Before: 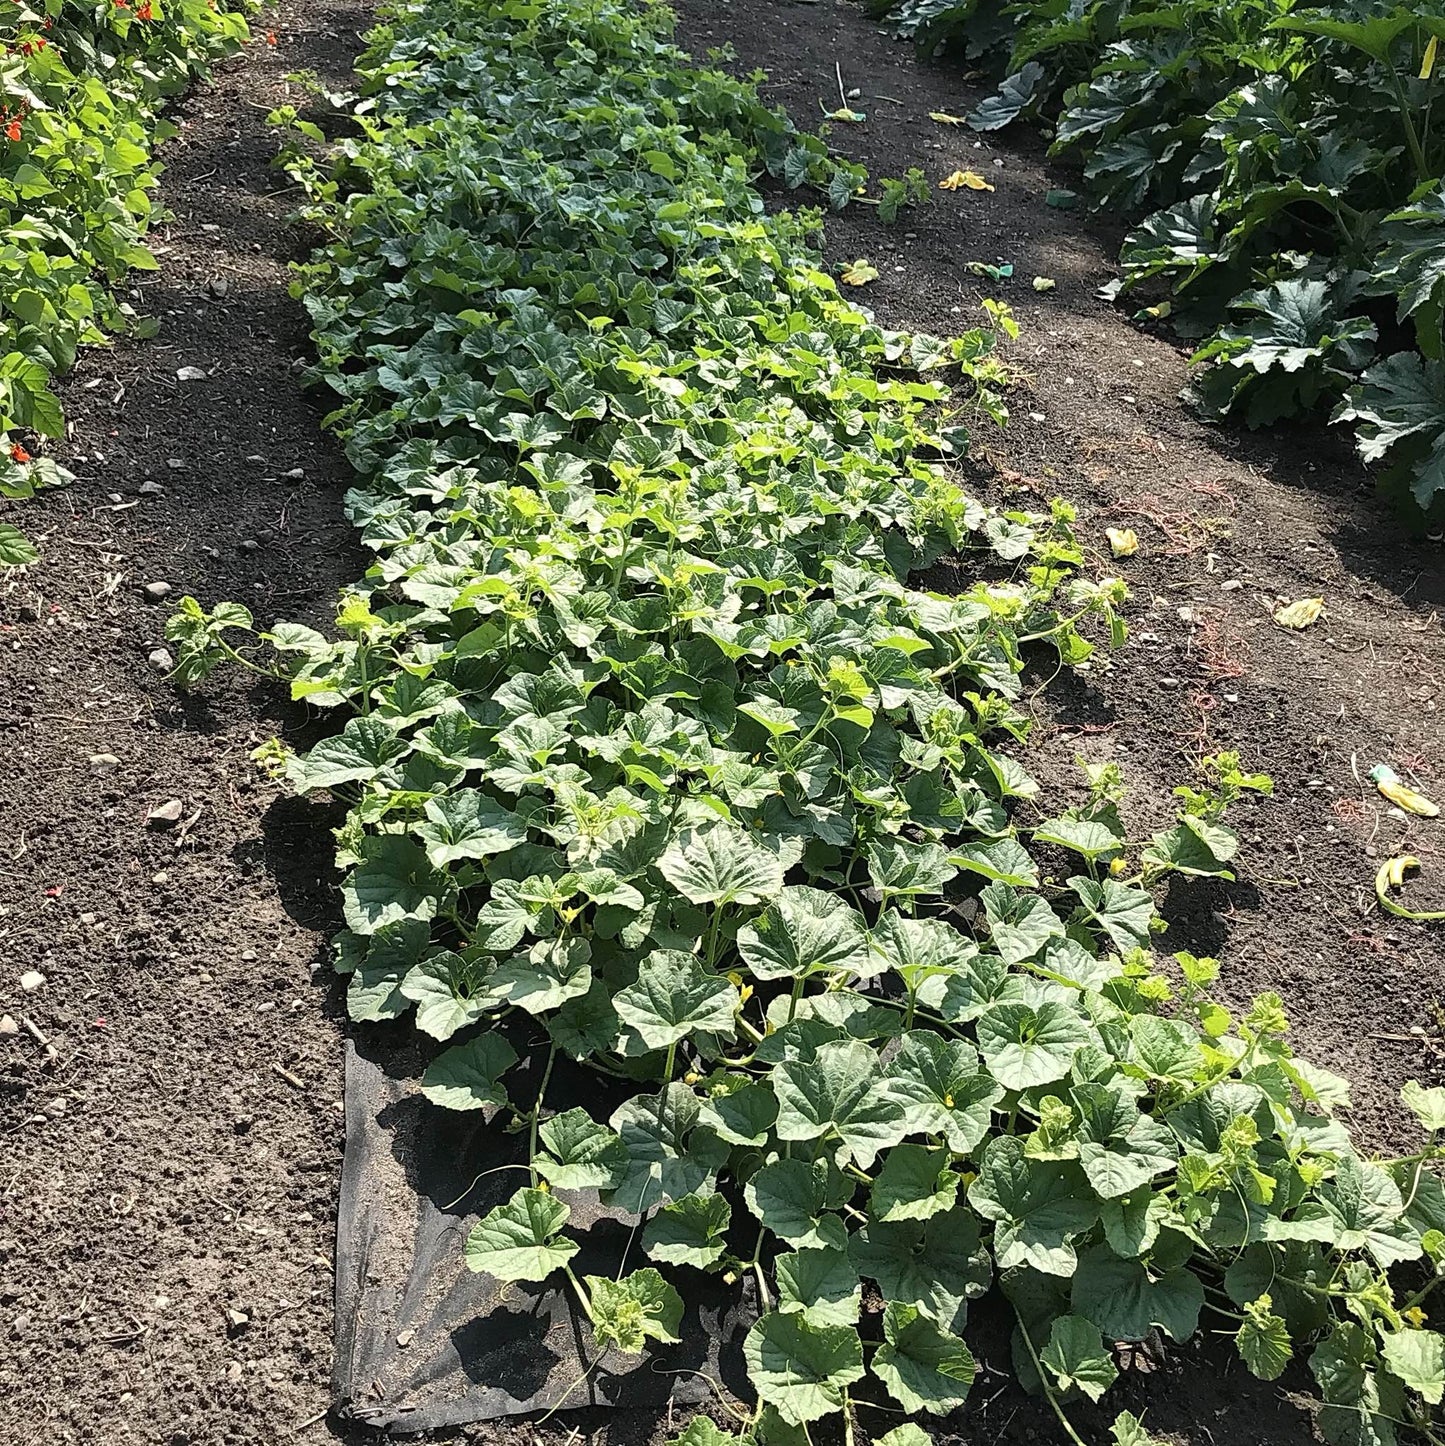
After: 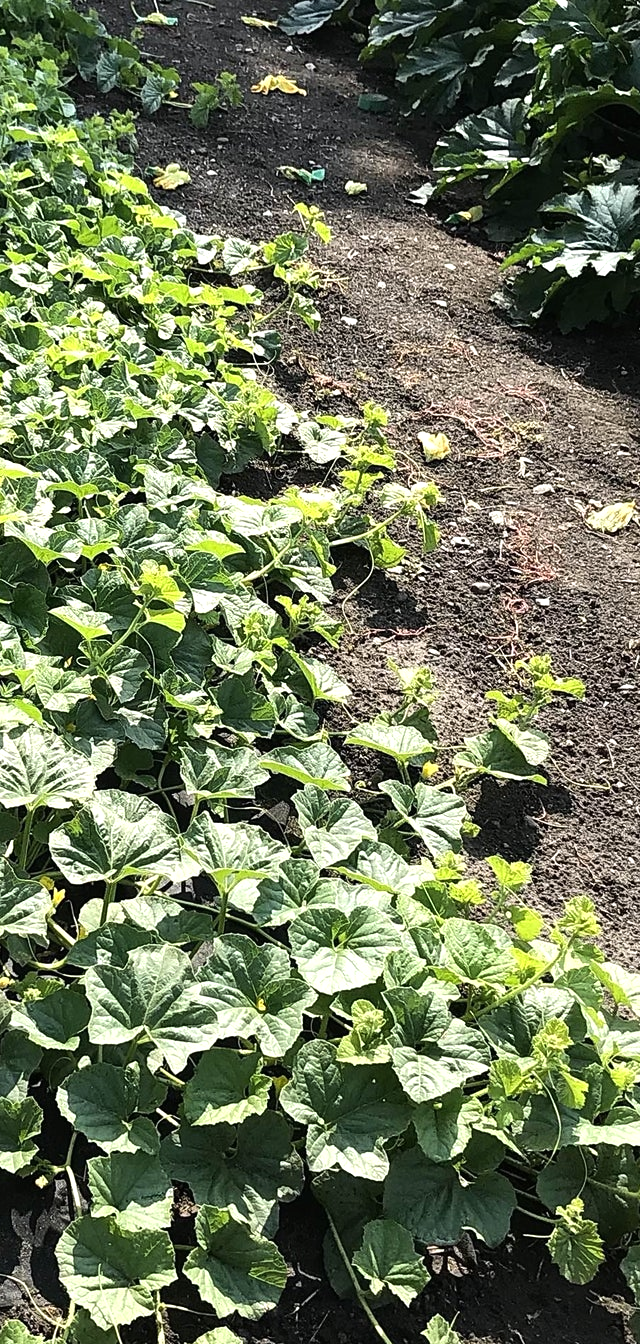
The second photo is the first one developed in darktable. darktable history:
crop: left 47.628%, top 6.643%, right 7.874%
tone equalizer: -8 EV -0.417 EV, -7 EV -0.389 EV, -6 EV -0.333 EV, -5 EV -0.222 EV, -3 EV 0.222 EV, -2 EV 0.333 EV, -1 EV 0.389 EV, +0 EV 0.417 EV, edges refinement/feathering 500, mask exposure compensation -1.57 EV, preserve details no
